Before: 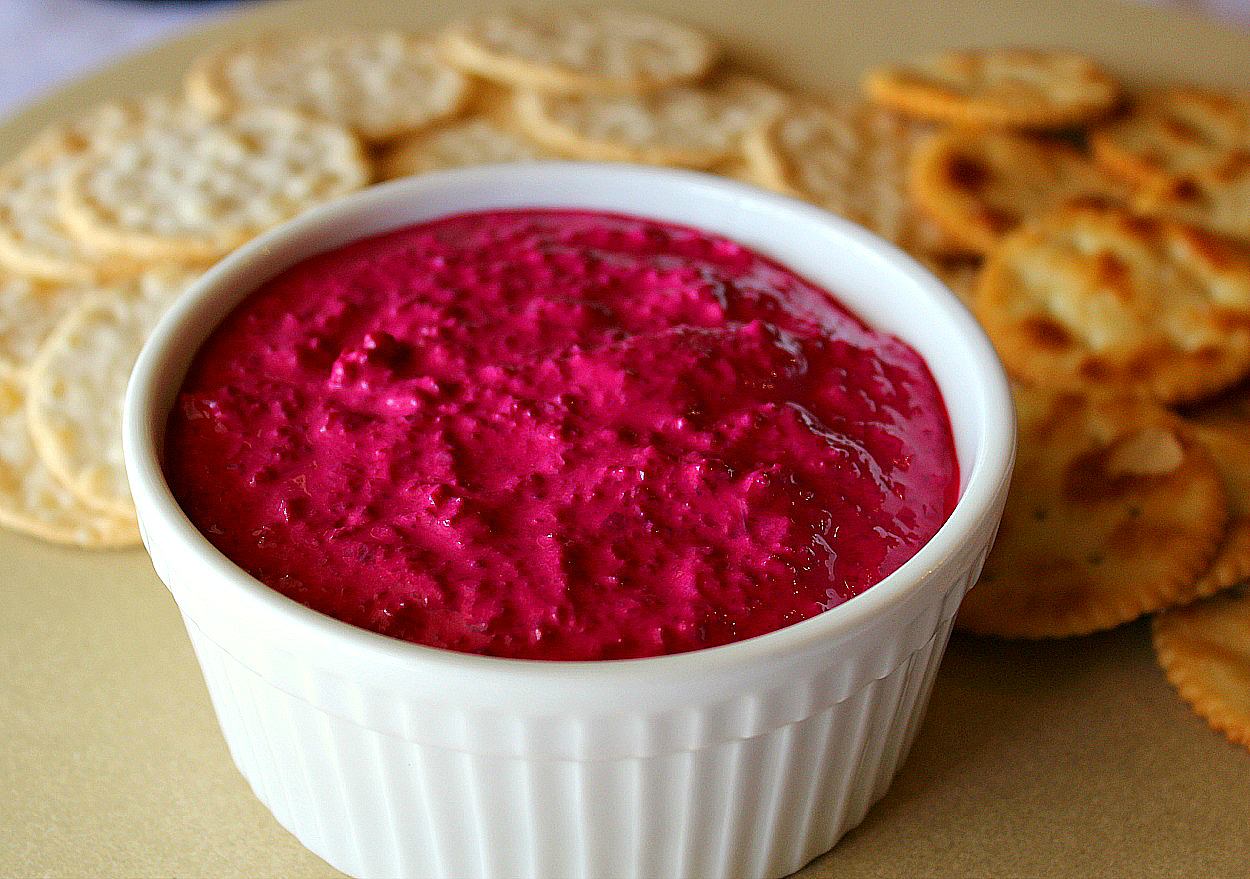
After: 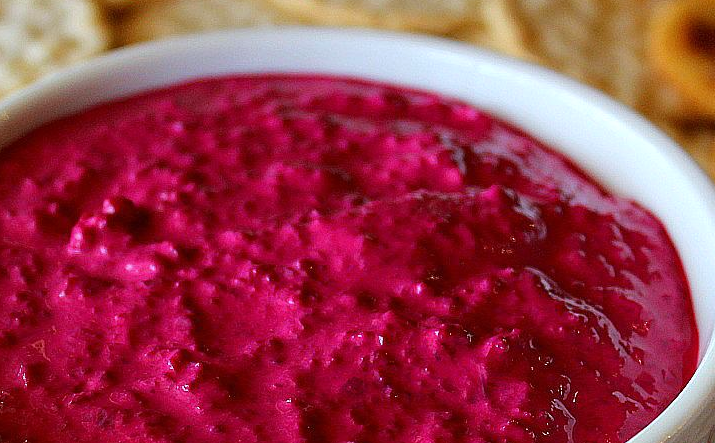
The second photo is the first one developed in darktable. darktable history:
crop: left 20.932%, top 15.471%, right 21.848%, bottom 34.081%
white balance: red 0.976, blue 1.04
